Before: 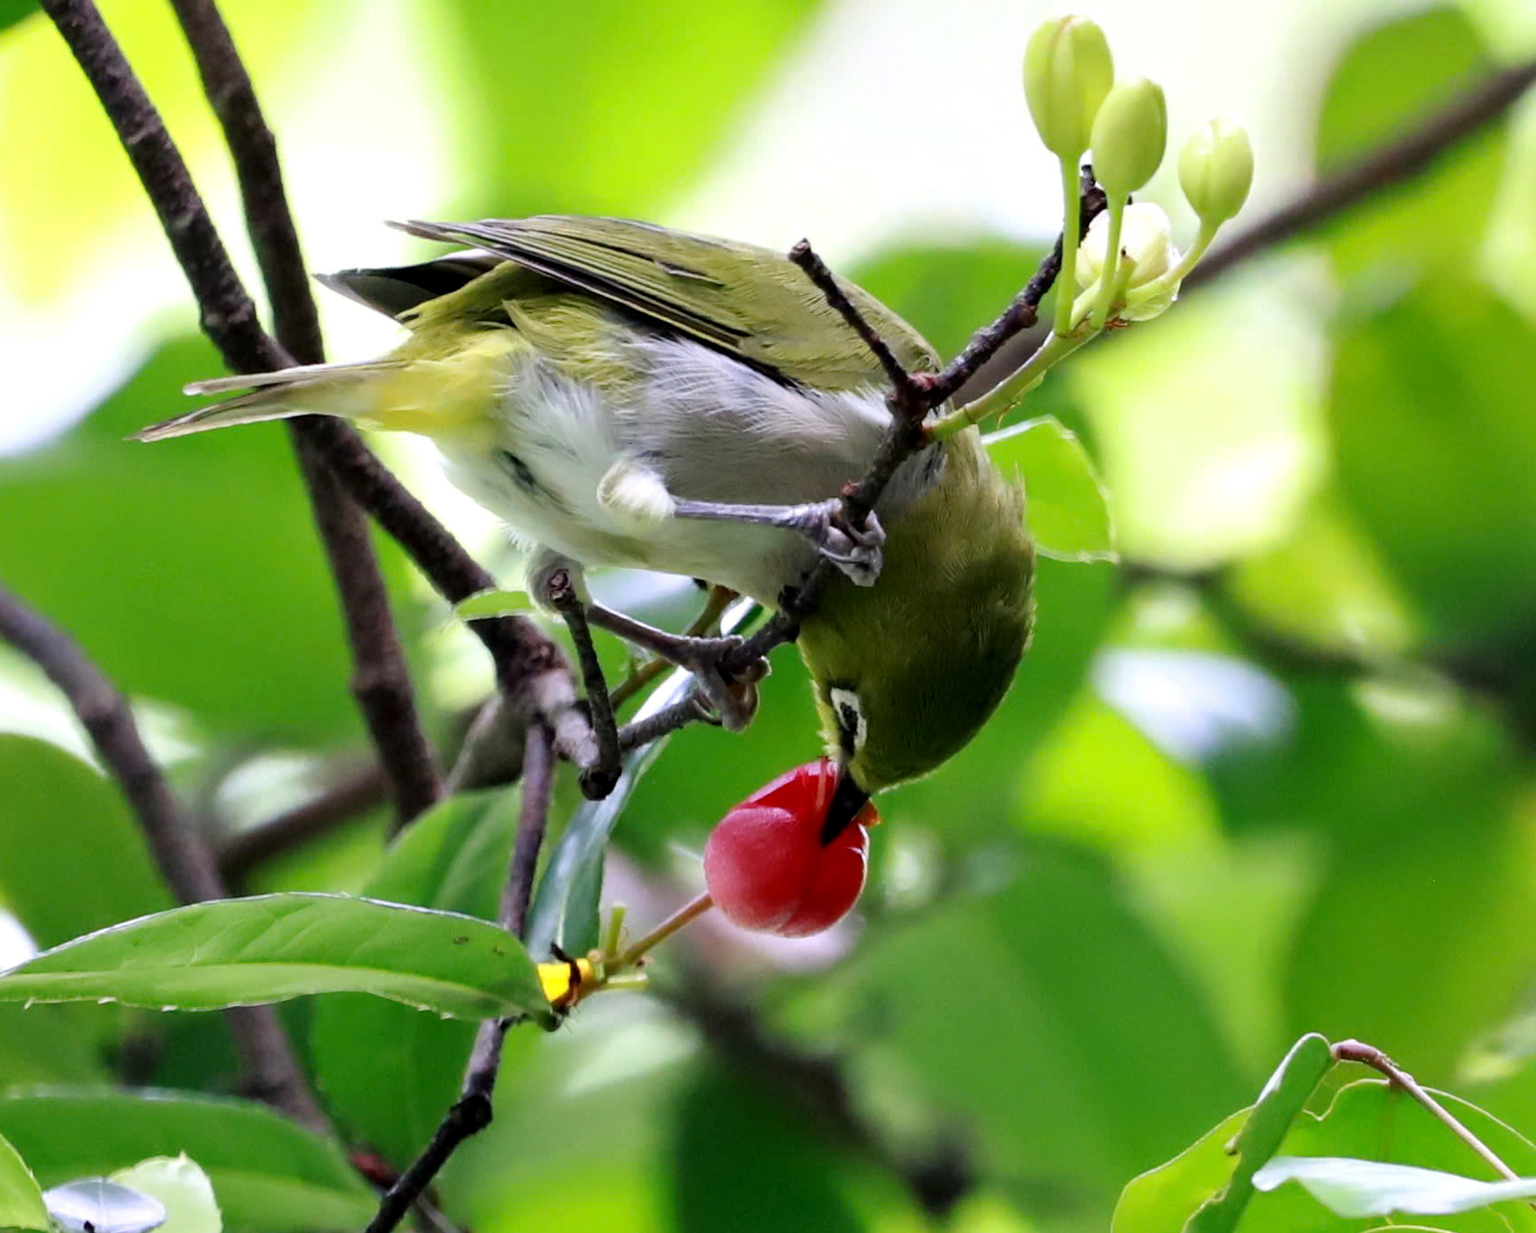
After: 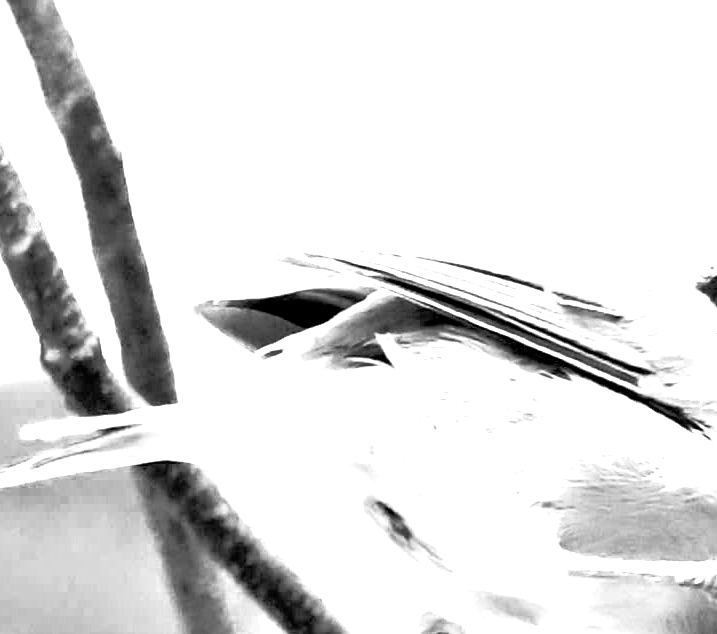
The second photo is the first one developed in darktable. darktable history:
crop and rotate: left 10.817%, top 0.062%, right 47.194%, bottom 53.626%
contrast brightness saturation: contrast 0.16, saturation 0.32
tone equalizer: -7 EV 0.15 EV, -6 EV 0.6 EV, -5 EV 1.15 EV, -4 EV 1.33 EV, -3 EV 1.15 EV, -2 EV 0.6 EV, -1 EV 0.15 EV, mask exposure compensation -0.5 EV
color calibration: output gray [0.246, 0.254, 0.501, 0], gray › normalize channels true, illuminant same as pipeline (D50), adaptation XYZ, x 0.346, y 0.359, gamut compression 0
white balance: red 4.26, blue 1.802
